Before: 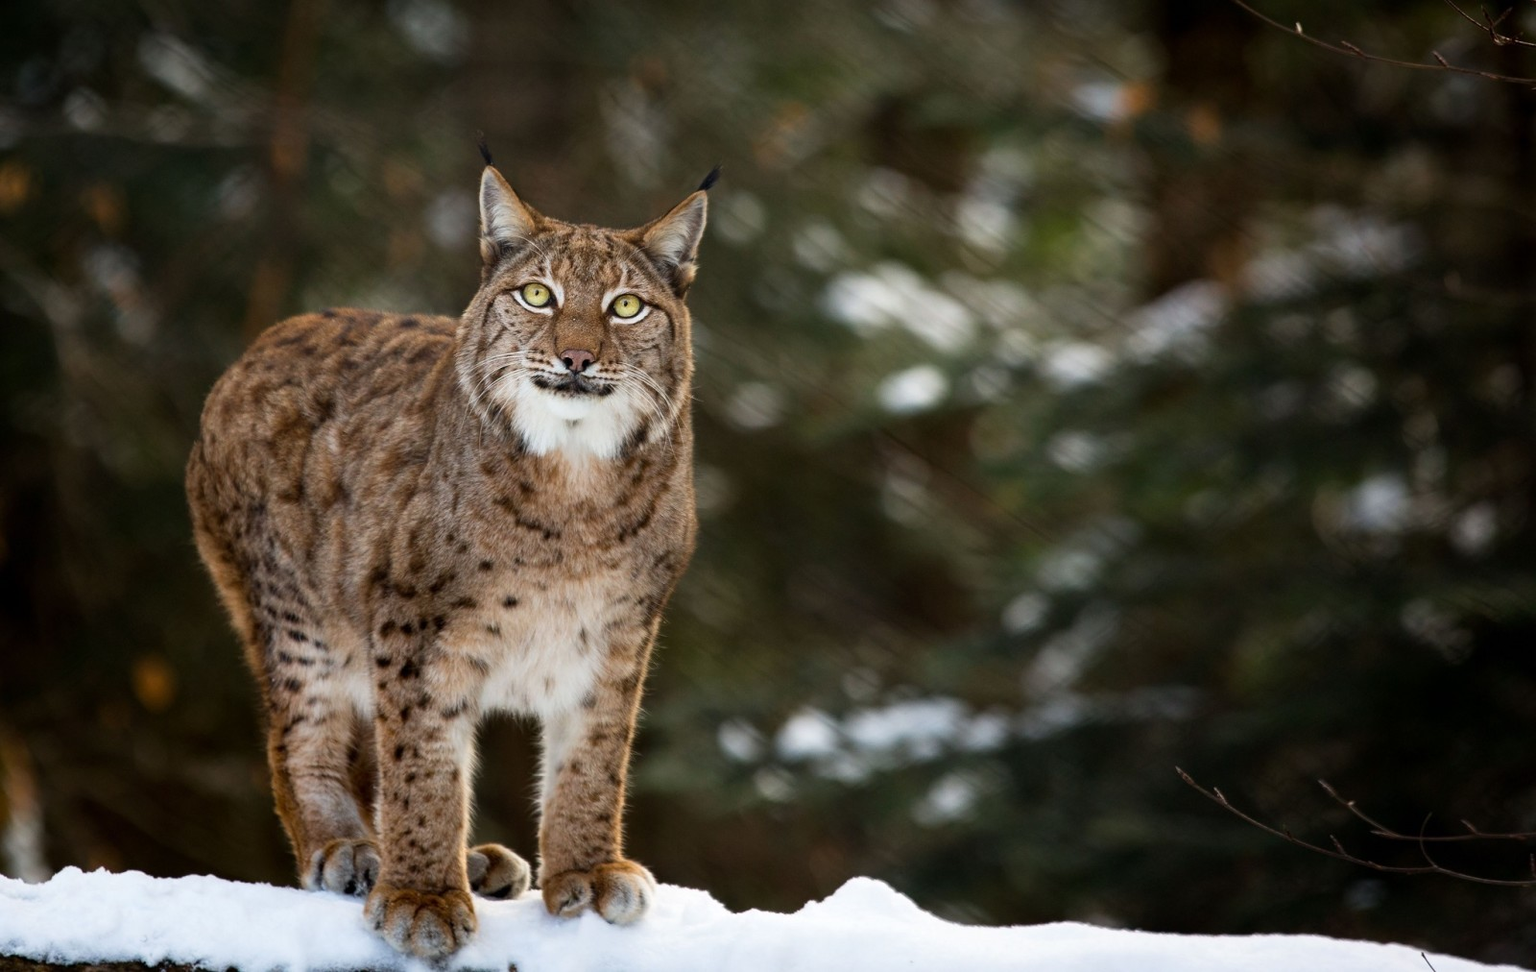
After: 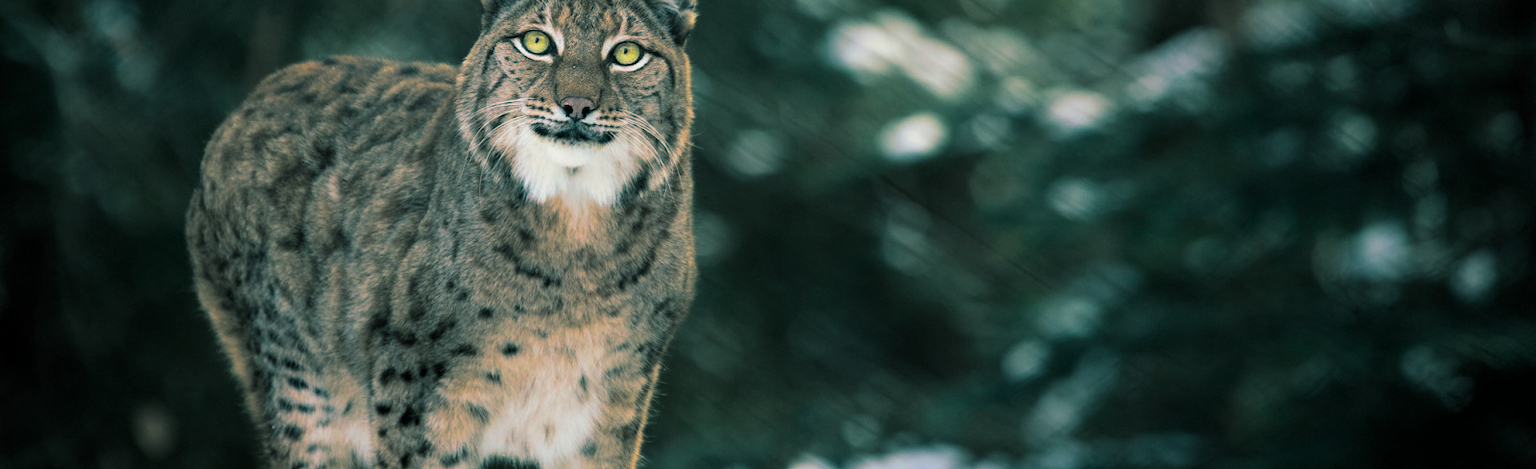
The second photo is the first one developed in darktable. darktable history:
color balance rgb: linear chroma grading › global chroma 15%, perceptual saturation grading › global saturation 30%
split-toning: shadows › hue 186.43°, highlights › hue 49.29°, compress 30.29%
crop and rotate: top 26.056%, bottom 25.543%
